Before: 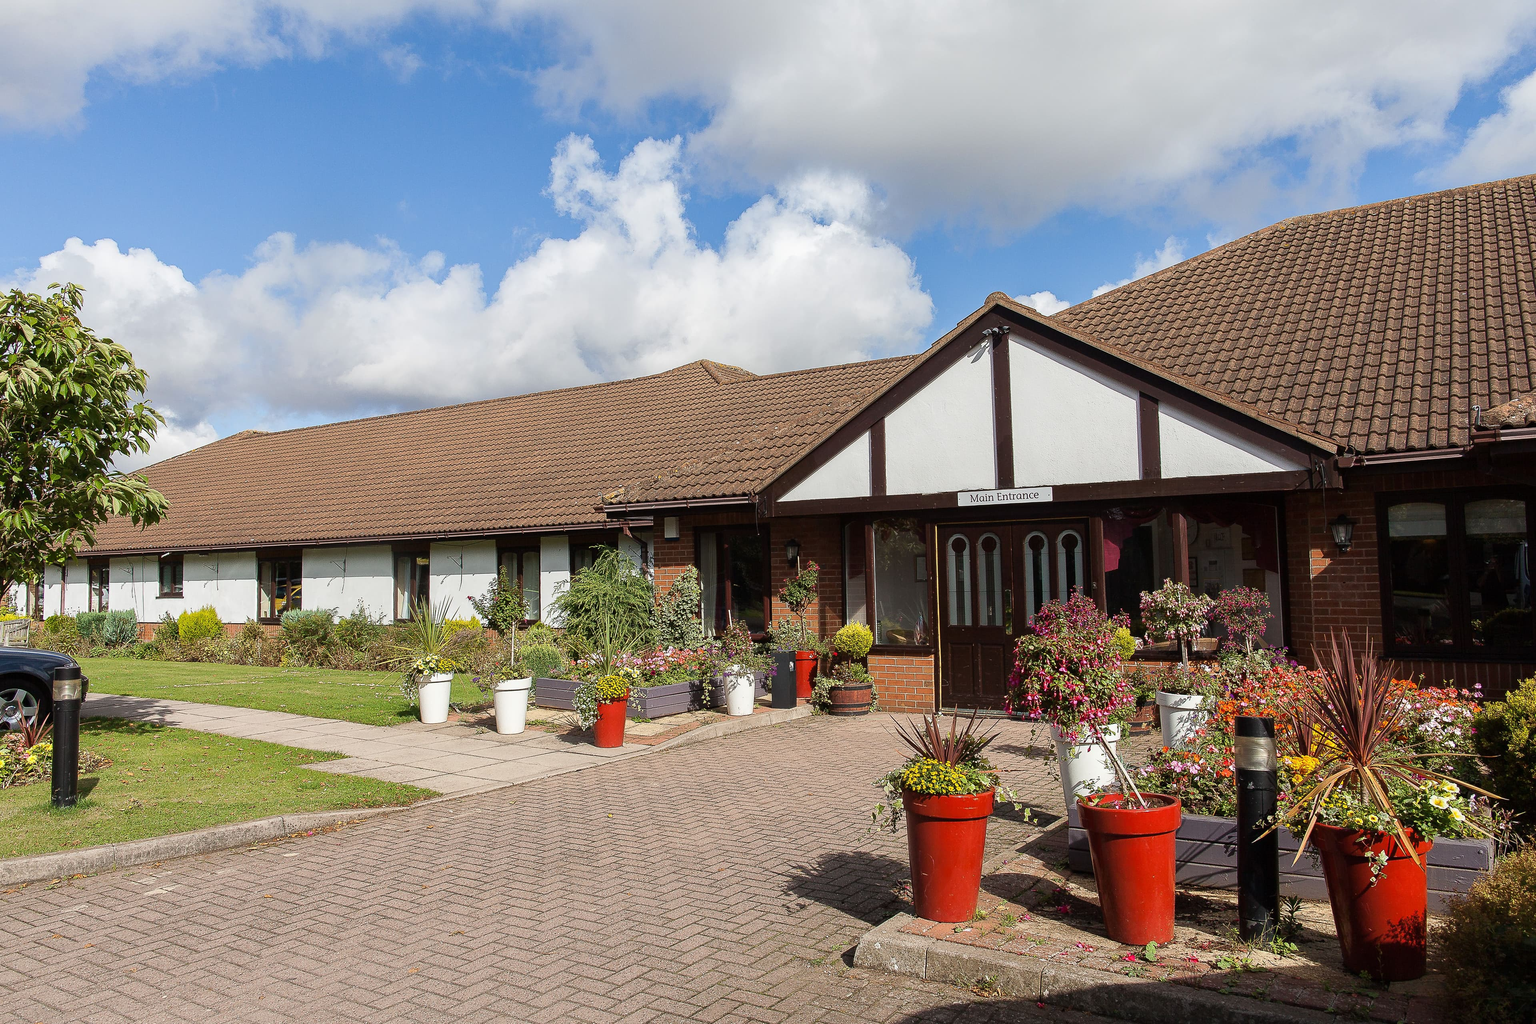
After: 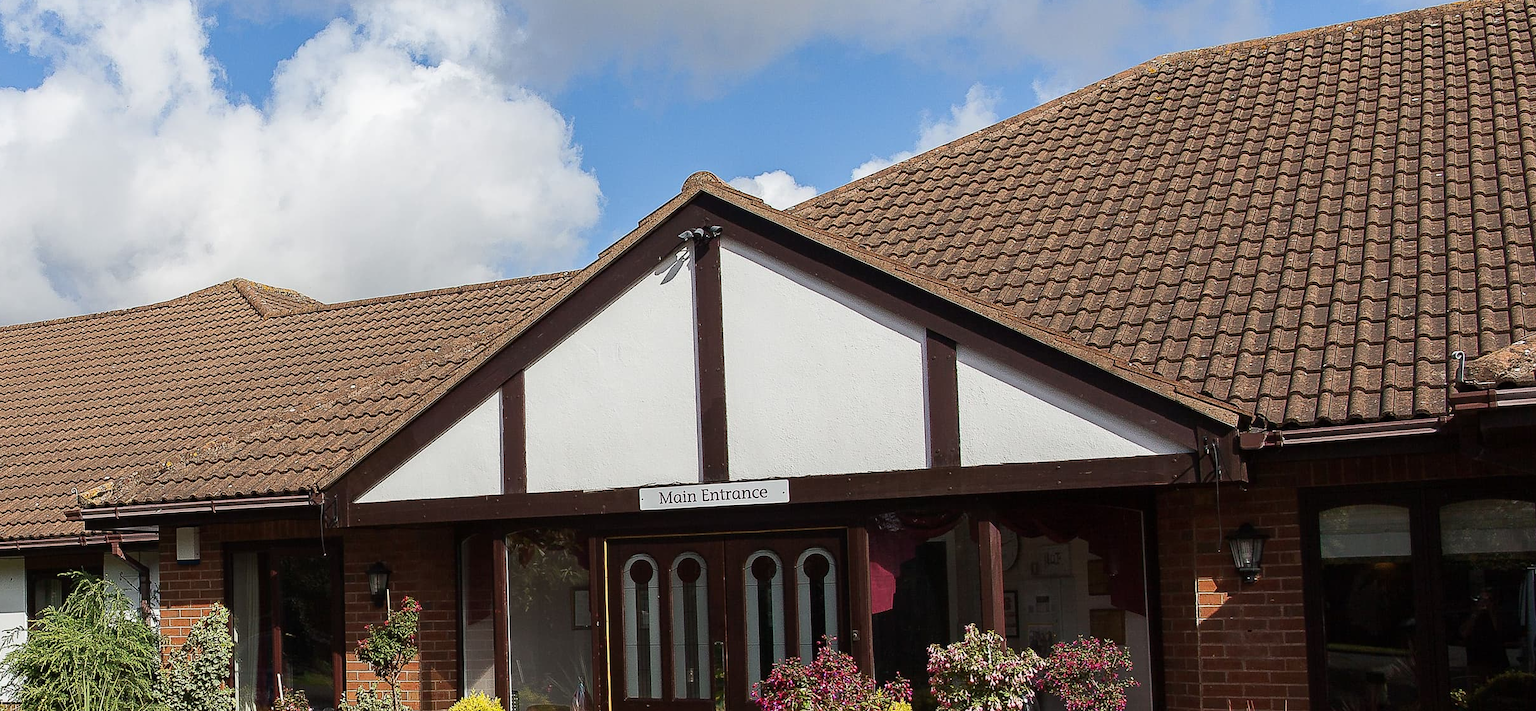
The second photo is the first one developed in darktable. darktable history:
crop: left 36.001%, top 17.923%, right 0.643%, bottom 38.017%
